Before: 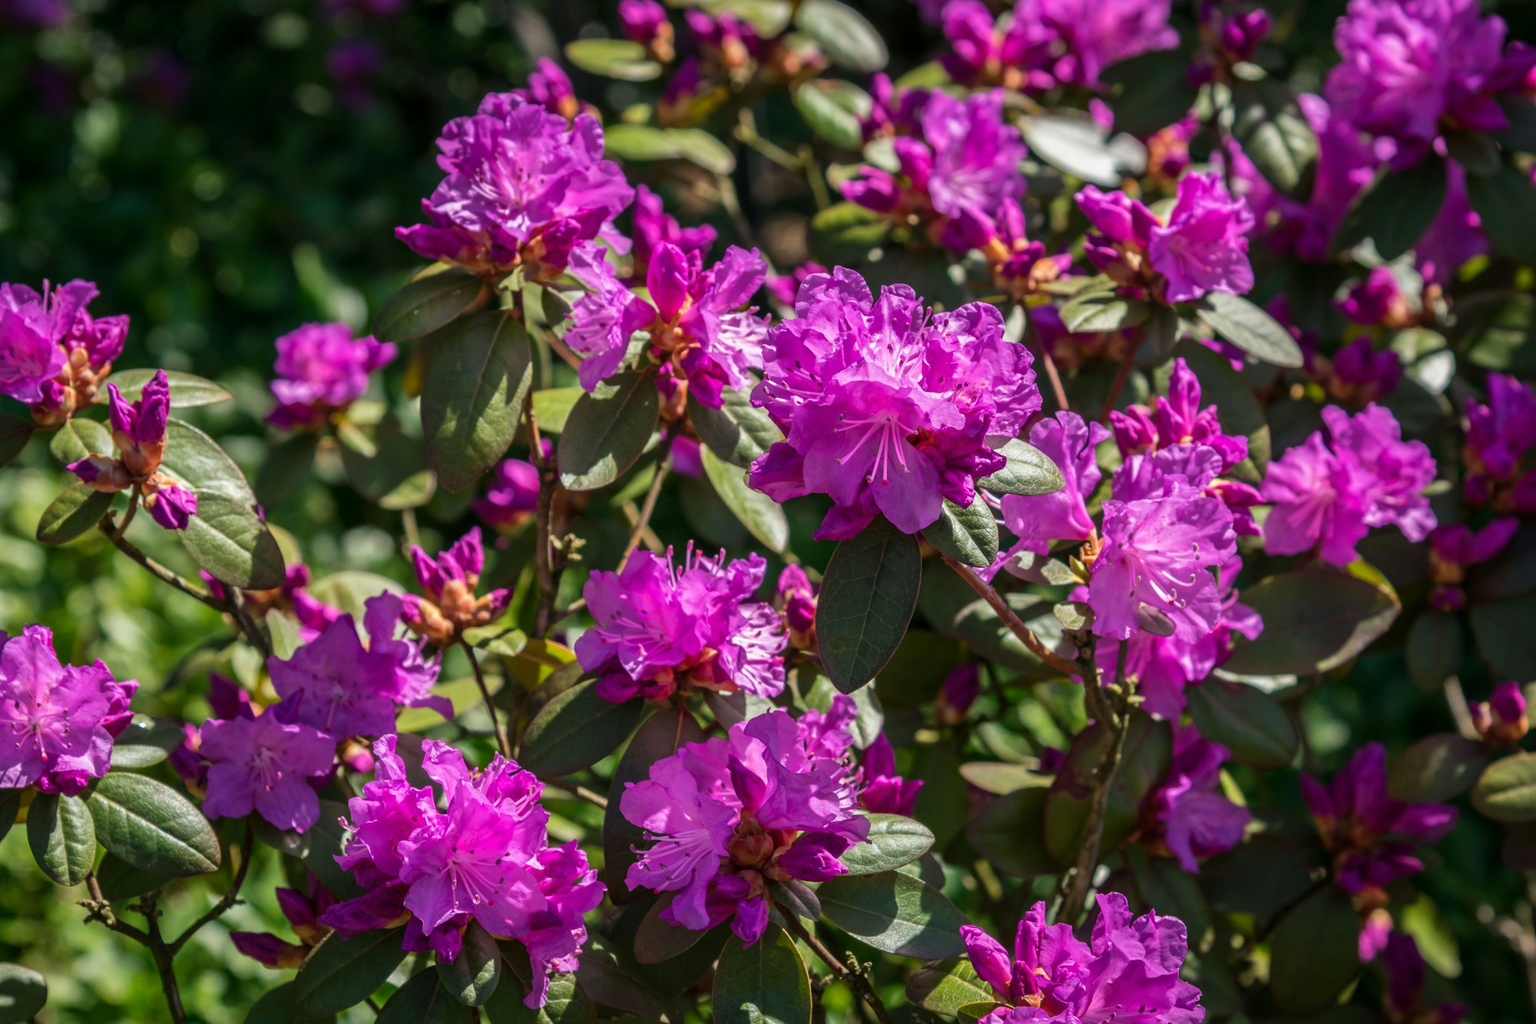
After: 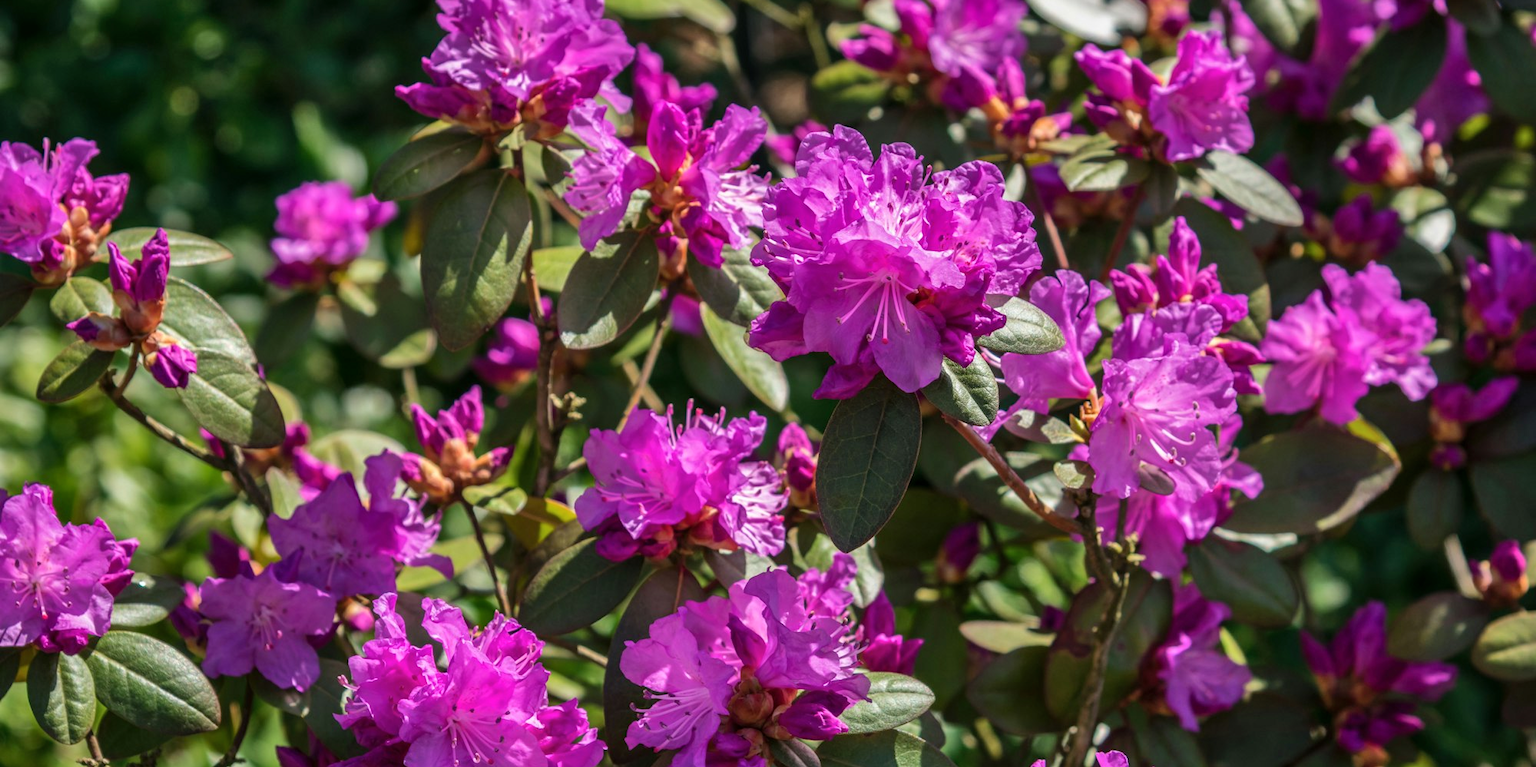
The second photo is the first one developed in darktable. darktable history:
crop: top 13.819%, bottom 11.169%
shadows and highlights: radius 108.52, shadows 40.68, highlights -72.88, low approximation 0.01, soften with gaussian
